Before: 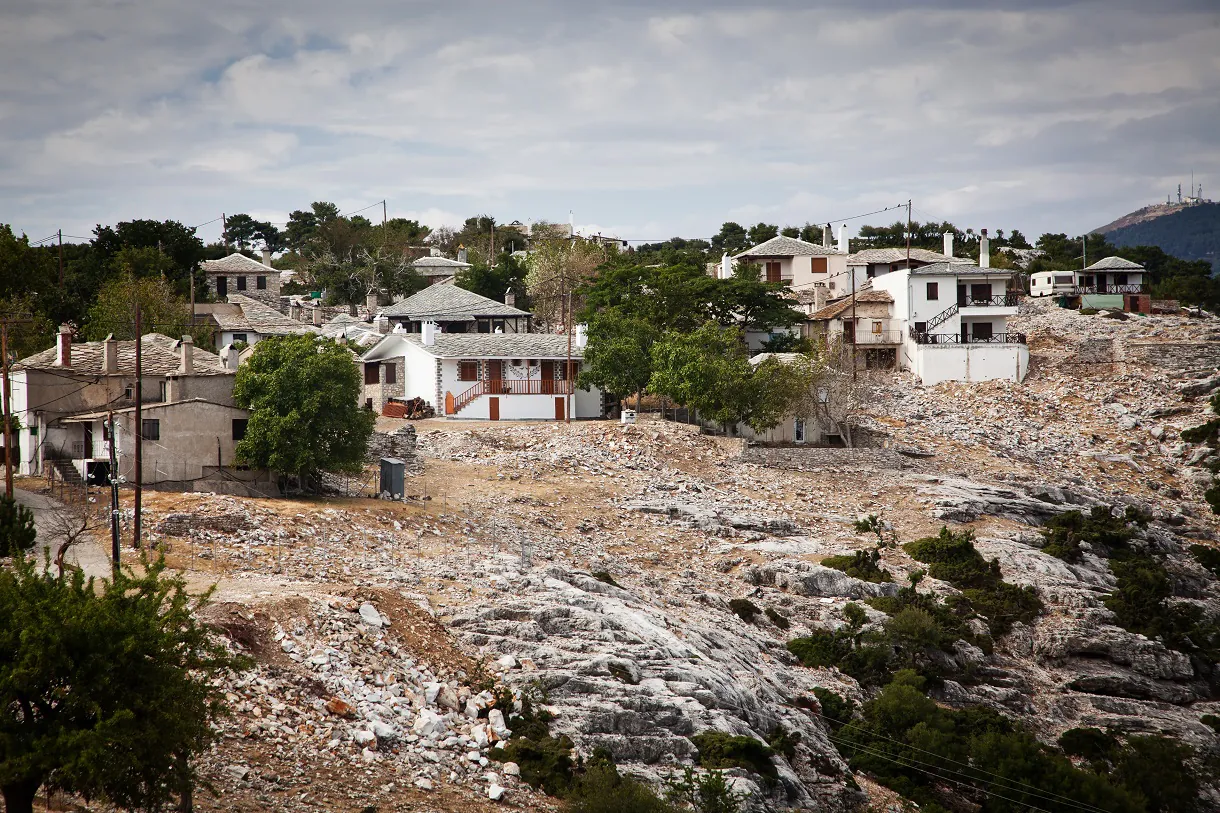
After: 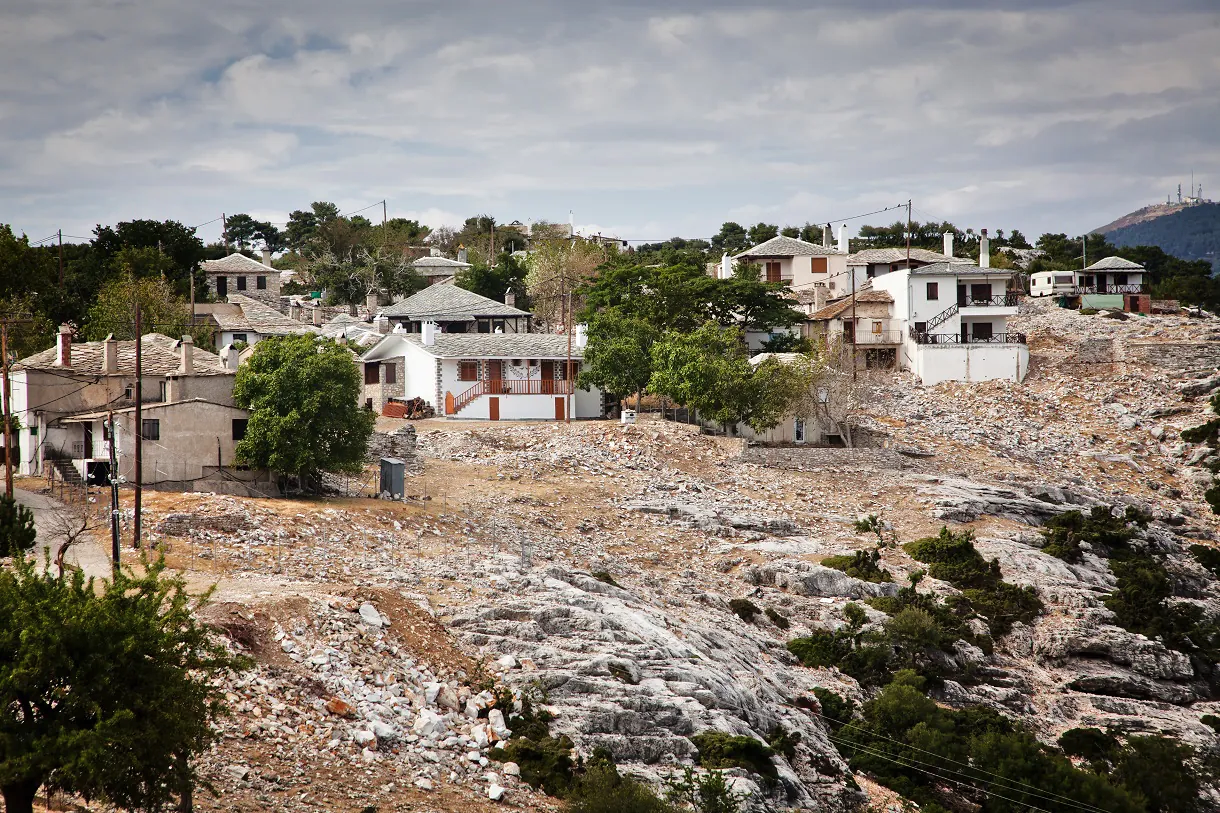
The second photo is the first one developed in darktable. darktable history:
shadows and highlights: low approximation 0.01, soften with gaussian
tone equalizer: -8 EV 0.002 EV, -7 EV -0.017 EV, -6 EV 0.034 EV, -5 EV 0.037 EV, -4 EV 0.241 EV, -3 EV 0.657 EV, -2 EV 0.563 EV, -1 EV 0.169 EV, +0 EV 0.013 EV
